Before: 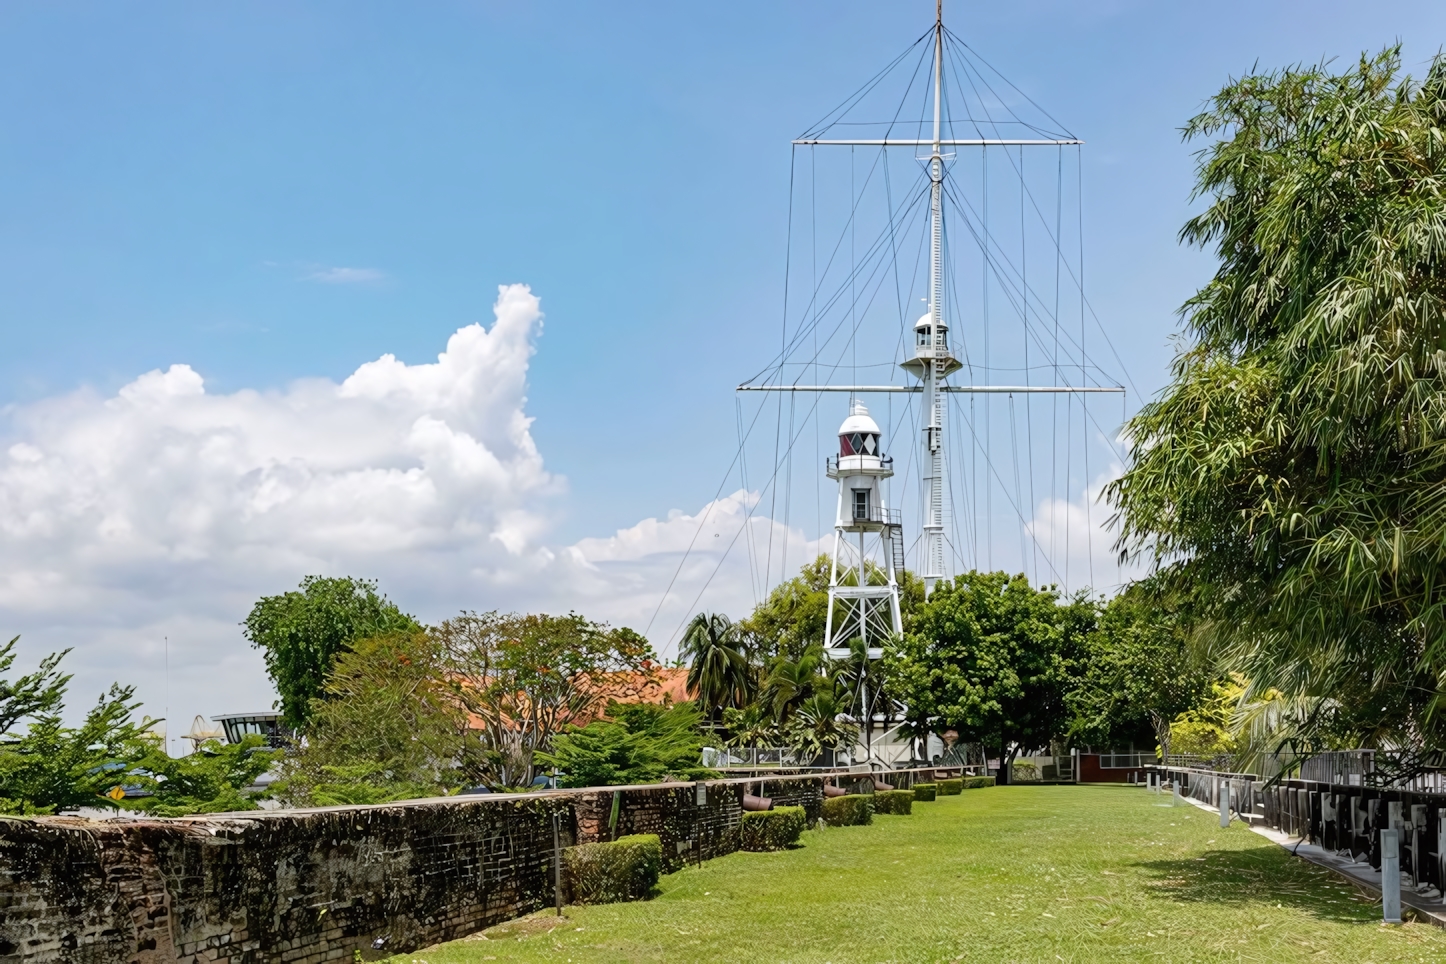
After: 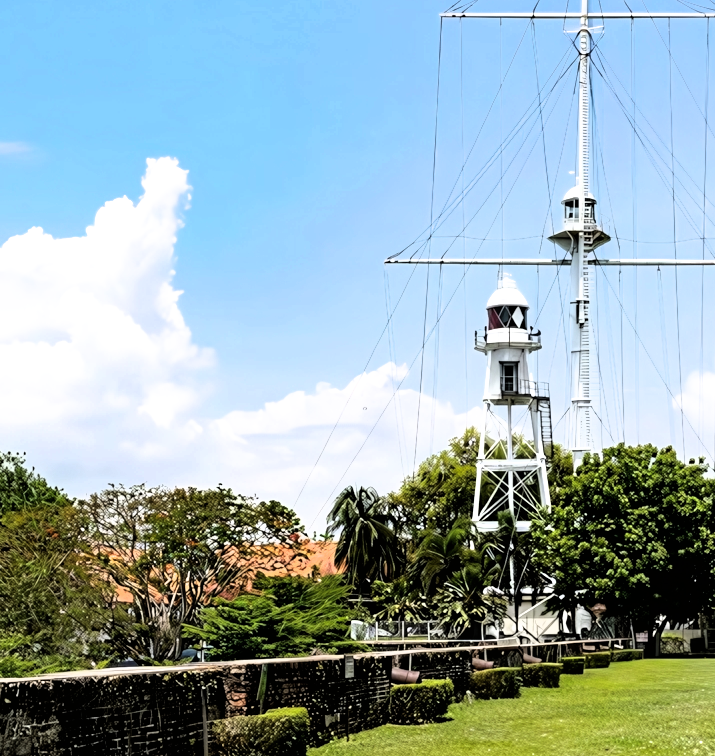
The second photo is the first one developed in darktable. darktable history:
crop and rotate: angle 0.02°, left 24.353%, top 13.219%, right 26.156%, bottom 8.224%
vibrance: vibrance 75%
filmic rgb: black relative exposure -8.2 EV, white relative exposure 2.2 EV, threshold 3 EV, hardness 7.11, latitude 85.74%, contrast 1.696, highlights saturation mix -4%, shadows ↔ highlights balance -2.69%, color science v5 (2021), contrast in shadows safe, contrast in highlights safe, enable highlight reconstruction true
